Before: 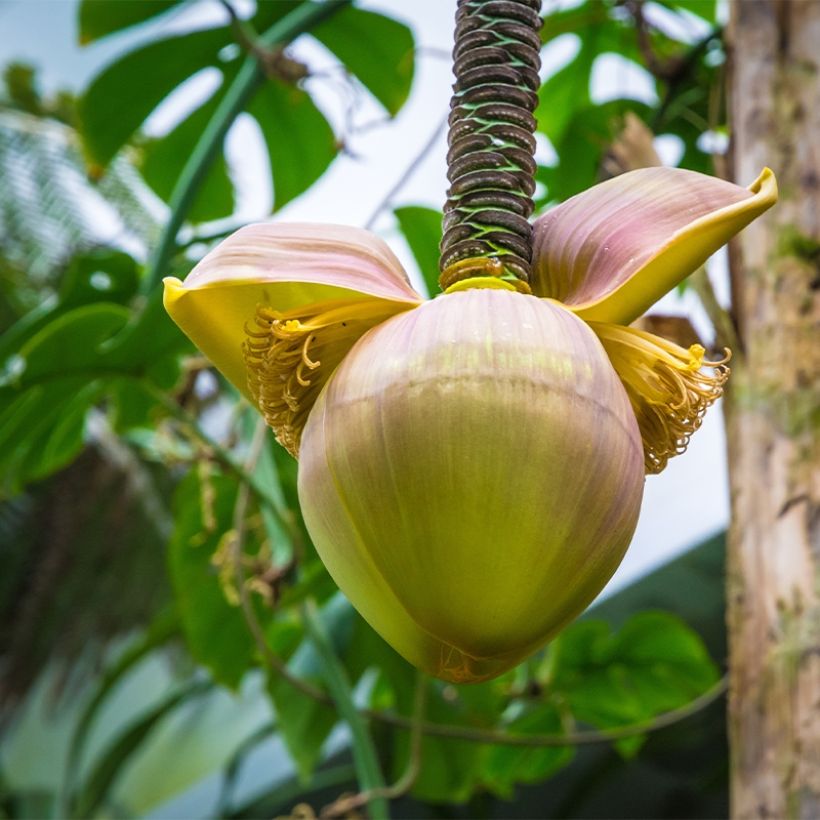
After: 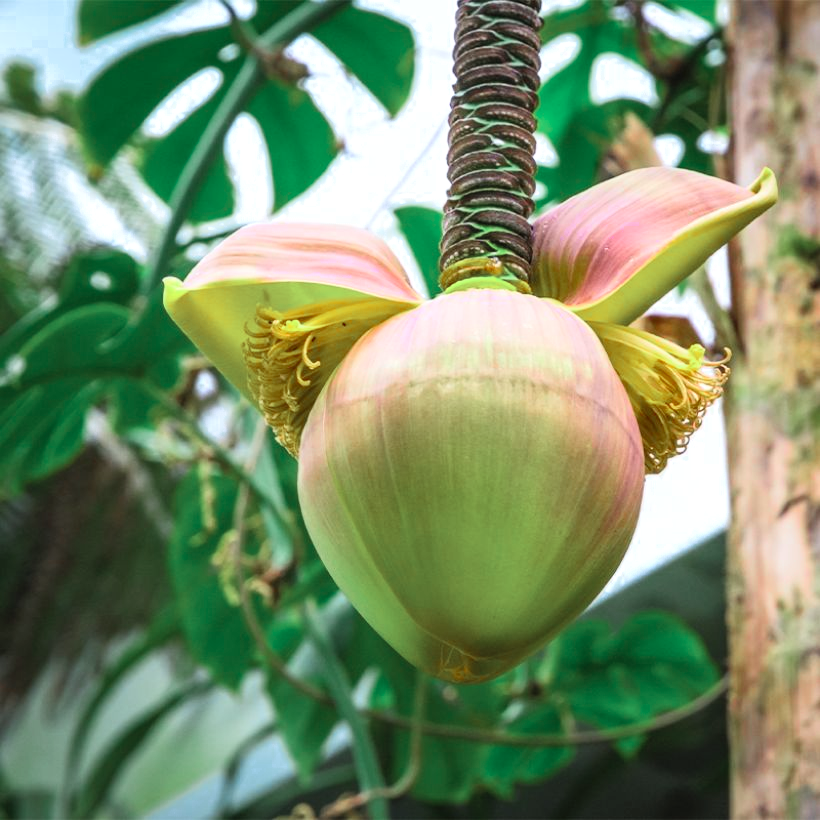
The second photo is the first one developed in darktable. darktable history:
contrast brightness saturation: contrast 0.195, brightness 0.157, saturation 0.216
color zones: curves: ch0 [(0, 0.466) (0.128, 0.466) (0.25, 0.5) (0.375, 0.456) (0.5, 0.5) (0.625, 0.5) (0.737, 0.652) (0.875, 0.5)]; ch1 [(0, 0.603) (0.125, 0.618) (0.261, 0.348) (0.372, 0.353) (0.497, 0.363) (0.611, 0.45) (0.731, 0.427) (0.875, 0.518) (0.998, 0.652)]; ch2 [(0, 0.559) (0.125, 0.451) (0.253, 0.564) (0.37, 0.578) (0.5, 0.466) (0.625, 0.471) (0.731, 0.471) (0.88, 0.485)]
